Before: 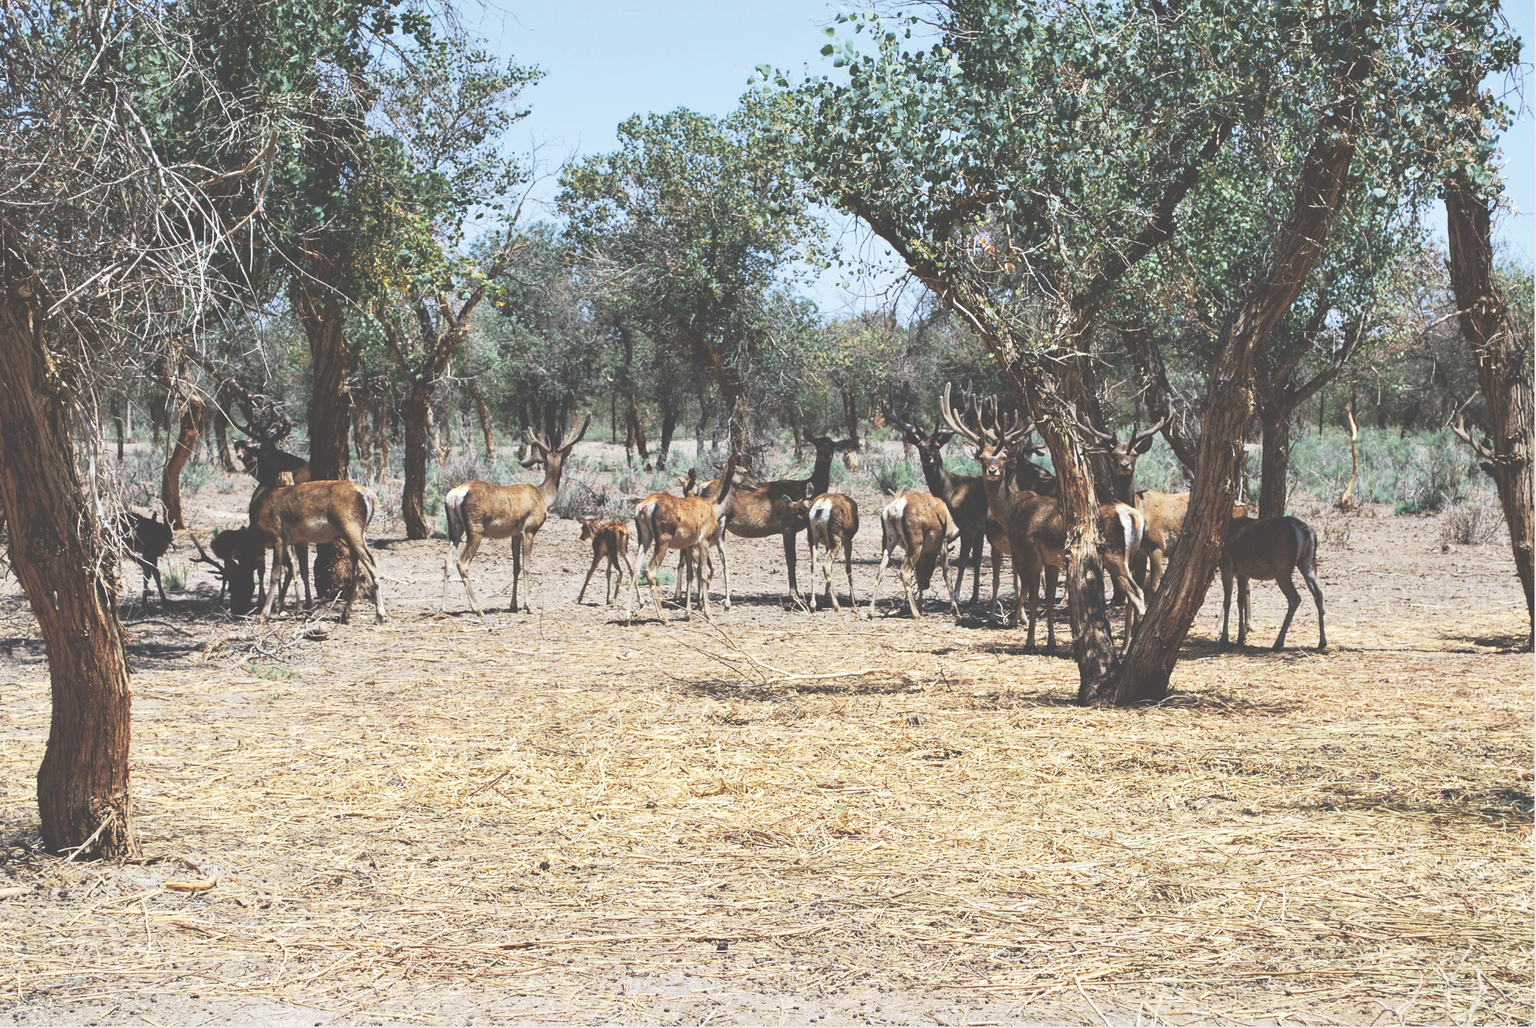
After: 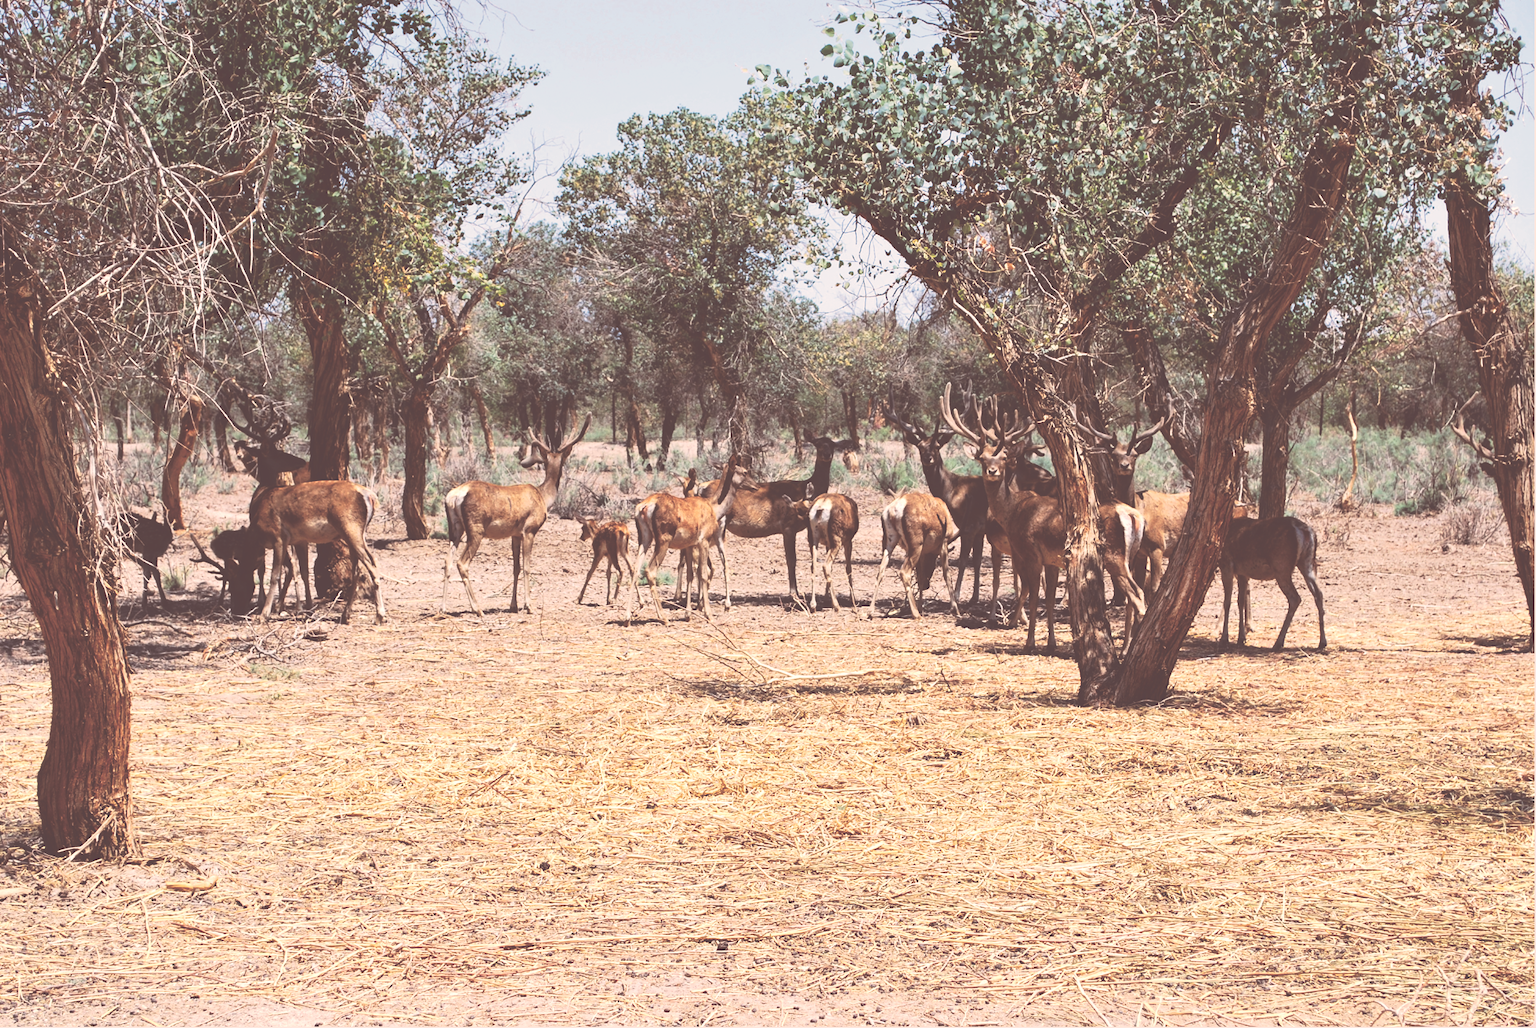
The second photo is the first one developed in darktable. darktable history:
color balance rgb: shadows lift › chroma 9.92%, shadows lift › hue 45.12°, power › luminance 3.26%, power › hue 231.93°, global offset › luminance 0.4%, global offset › chroma 0.21%, global offset › hue 255.02°
white balance: red 1.127, blue 0.943
